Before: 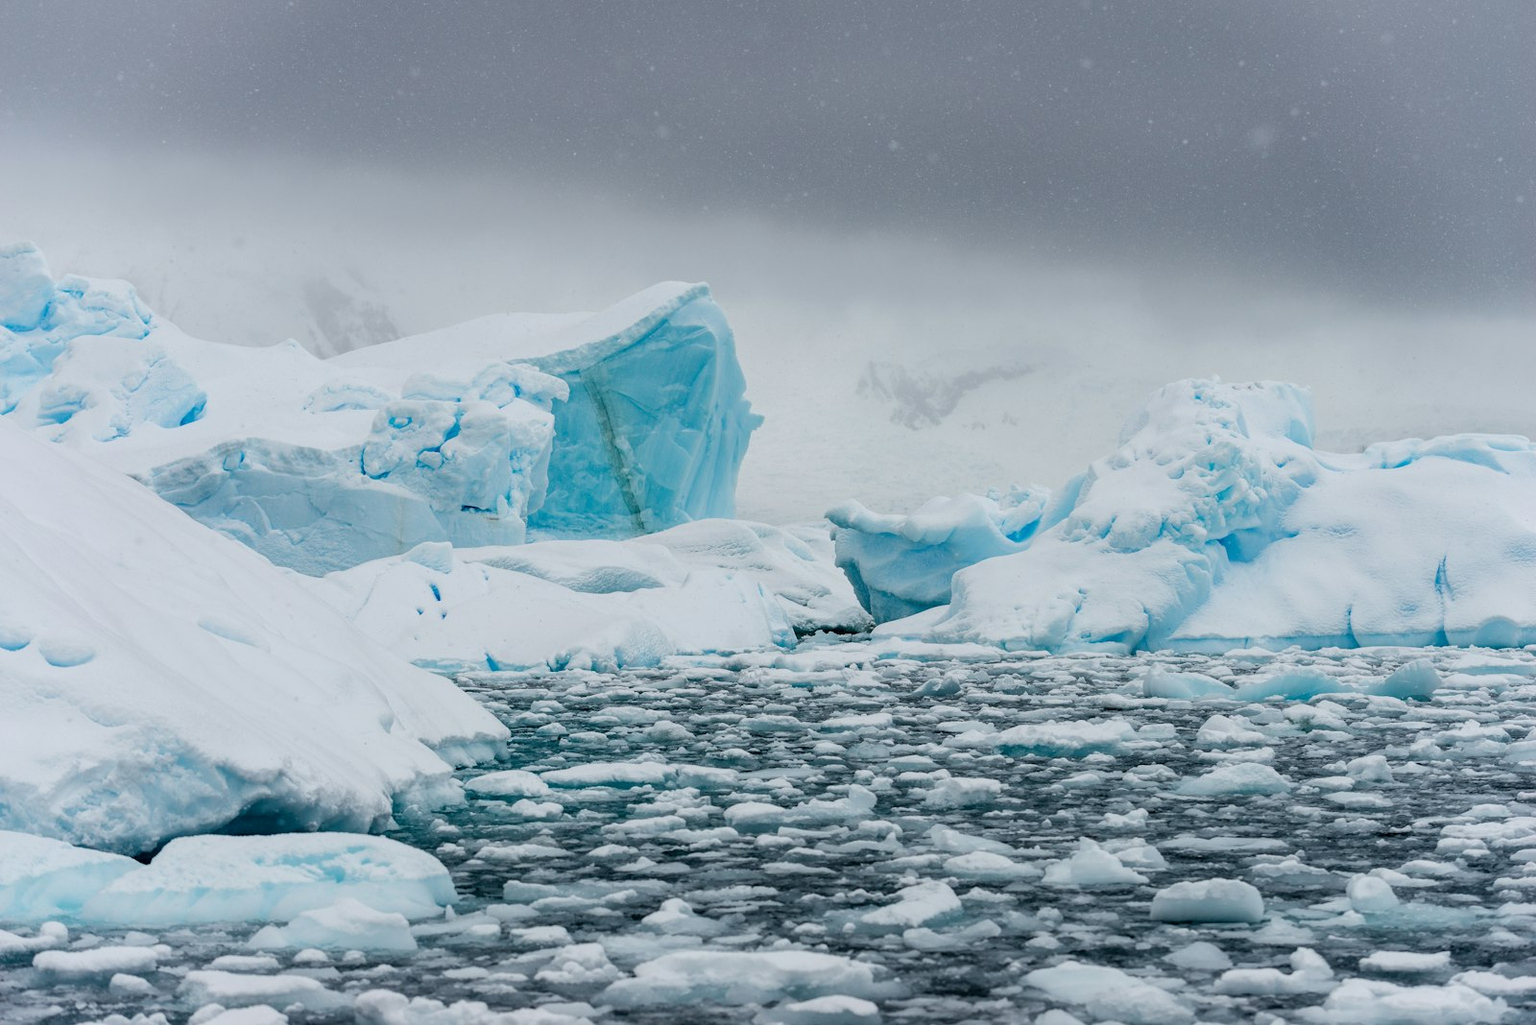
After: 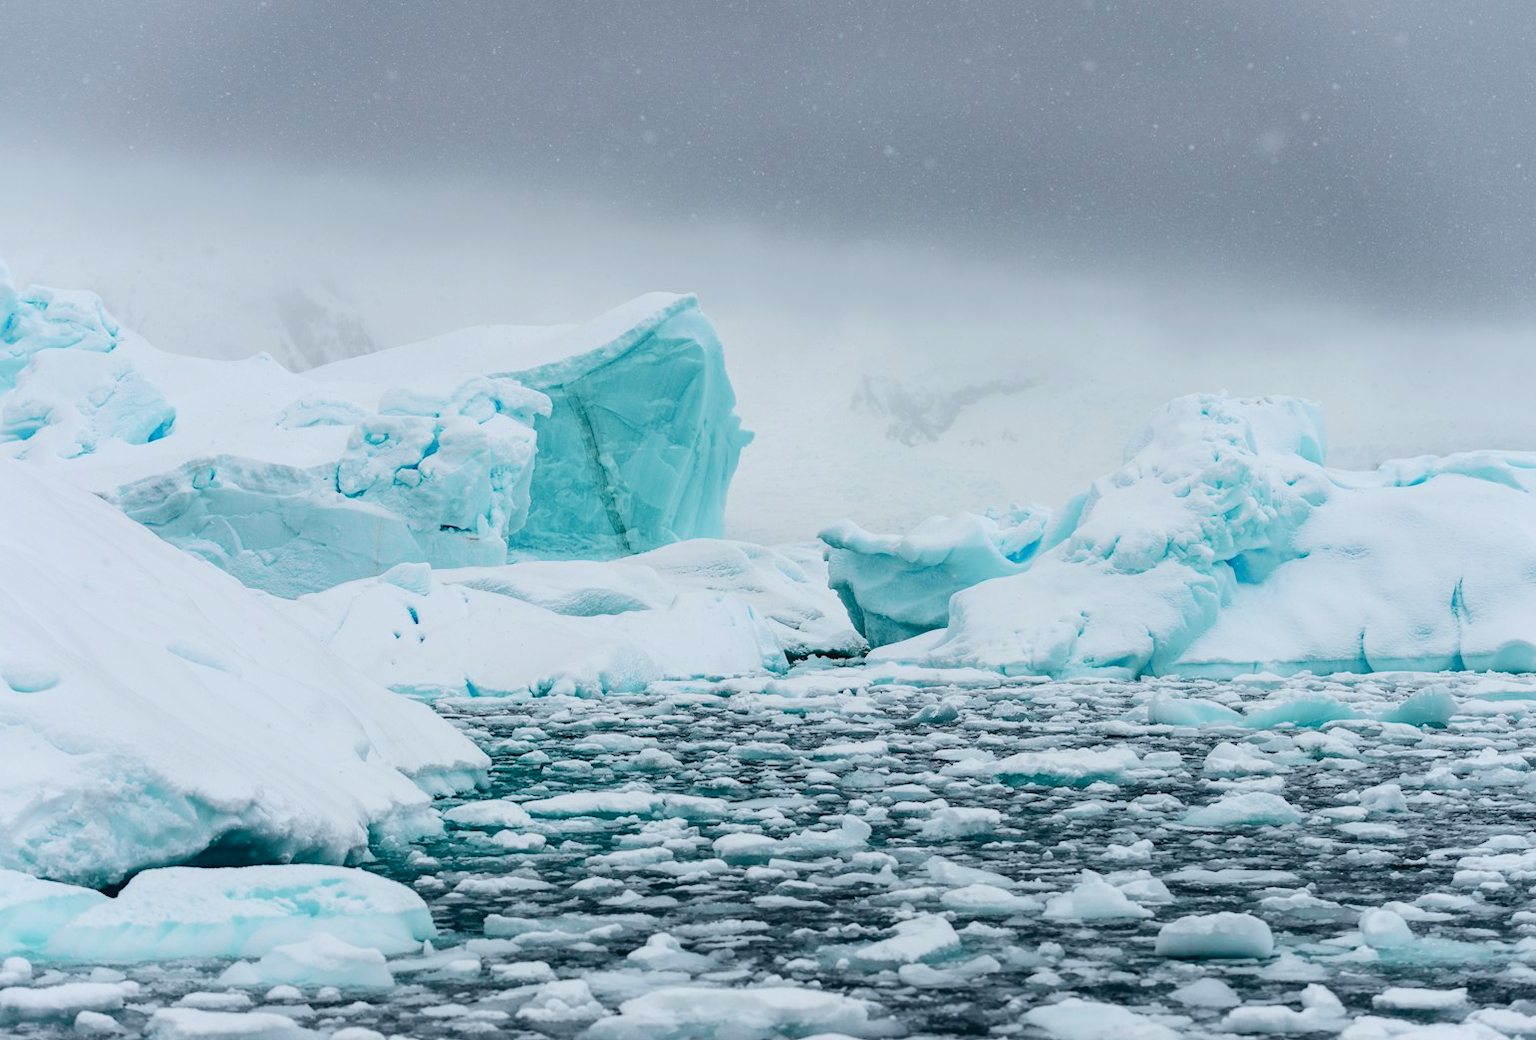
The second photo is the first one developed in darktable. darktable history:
crop and rotate: left 2.536%, right 1.107%, bottom 2.246%
tone curve: curves: ch0 [(0, 0.046) (0.037, 0.056) (0.176, 0.162) (0.33, 0.331) (0.432, 0.475) (0.601, 0.665) (0.843, 0.876) (1, 1)]; ch1 [(0, 0) (0.339, 0.349) (0.445, 0.42) (0.476, 0.47) (0.497, 0.492) (0.523, 0.514) (0.557, 0.558) (0.632, 0.615) (0.728, 0.746) (1, 1)]; ch2 [(0, 0) (0.327, 0.324) (0.417, 0.44) (0.46, 0.453) (0.502, 0.495) (0.526, 0.52) (0.54, 0.55) (0.606, 0.626) (0.745, 0.704) (1, 1)], color space Lab, independent channels, preserve colors none
